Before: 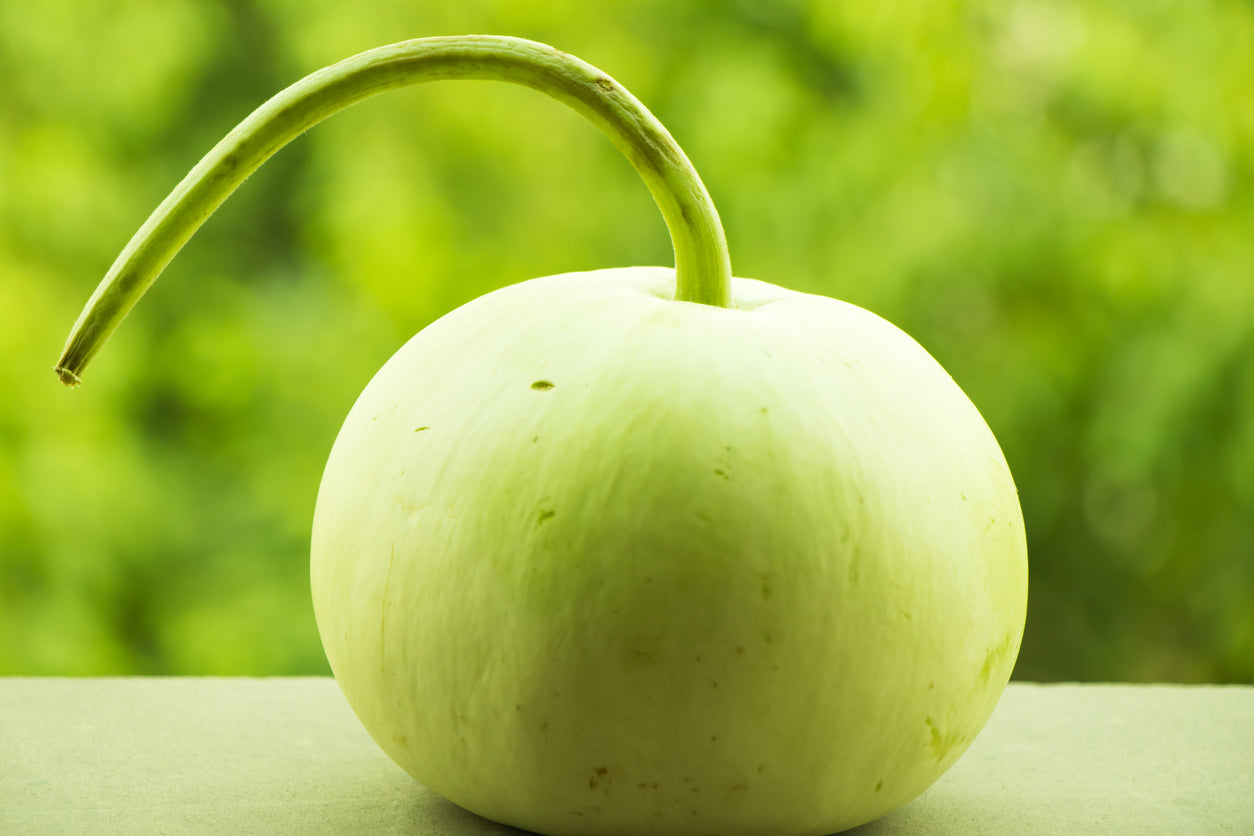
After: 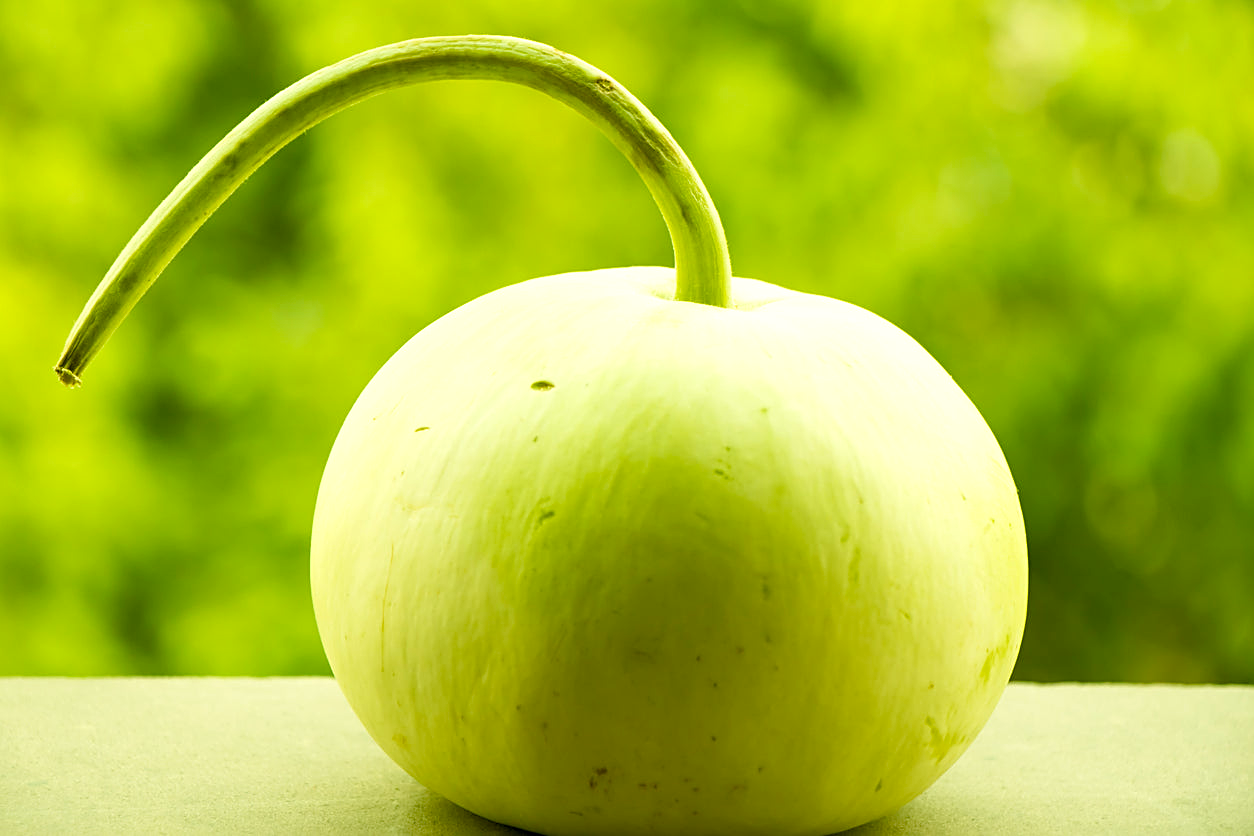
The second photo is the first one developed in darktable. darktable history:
sharpen: on, module defaults
exposure: exposure 0.236 EV, compensate highlight preservation false
color balance rgb: shadows lift › chroma 1%, shadows lift › hue 240.84°, highlights gain › chroma 2%, highlights gain › hue 73.2°, global offset › luminance -0.5%, perceptual saturation grading › global saturation 20%, perceptual saturation grading › highlights -25%, perceptual saturation grading › shadows 50%, global vibrance 25.26%
